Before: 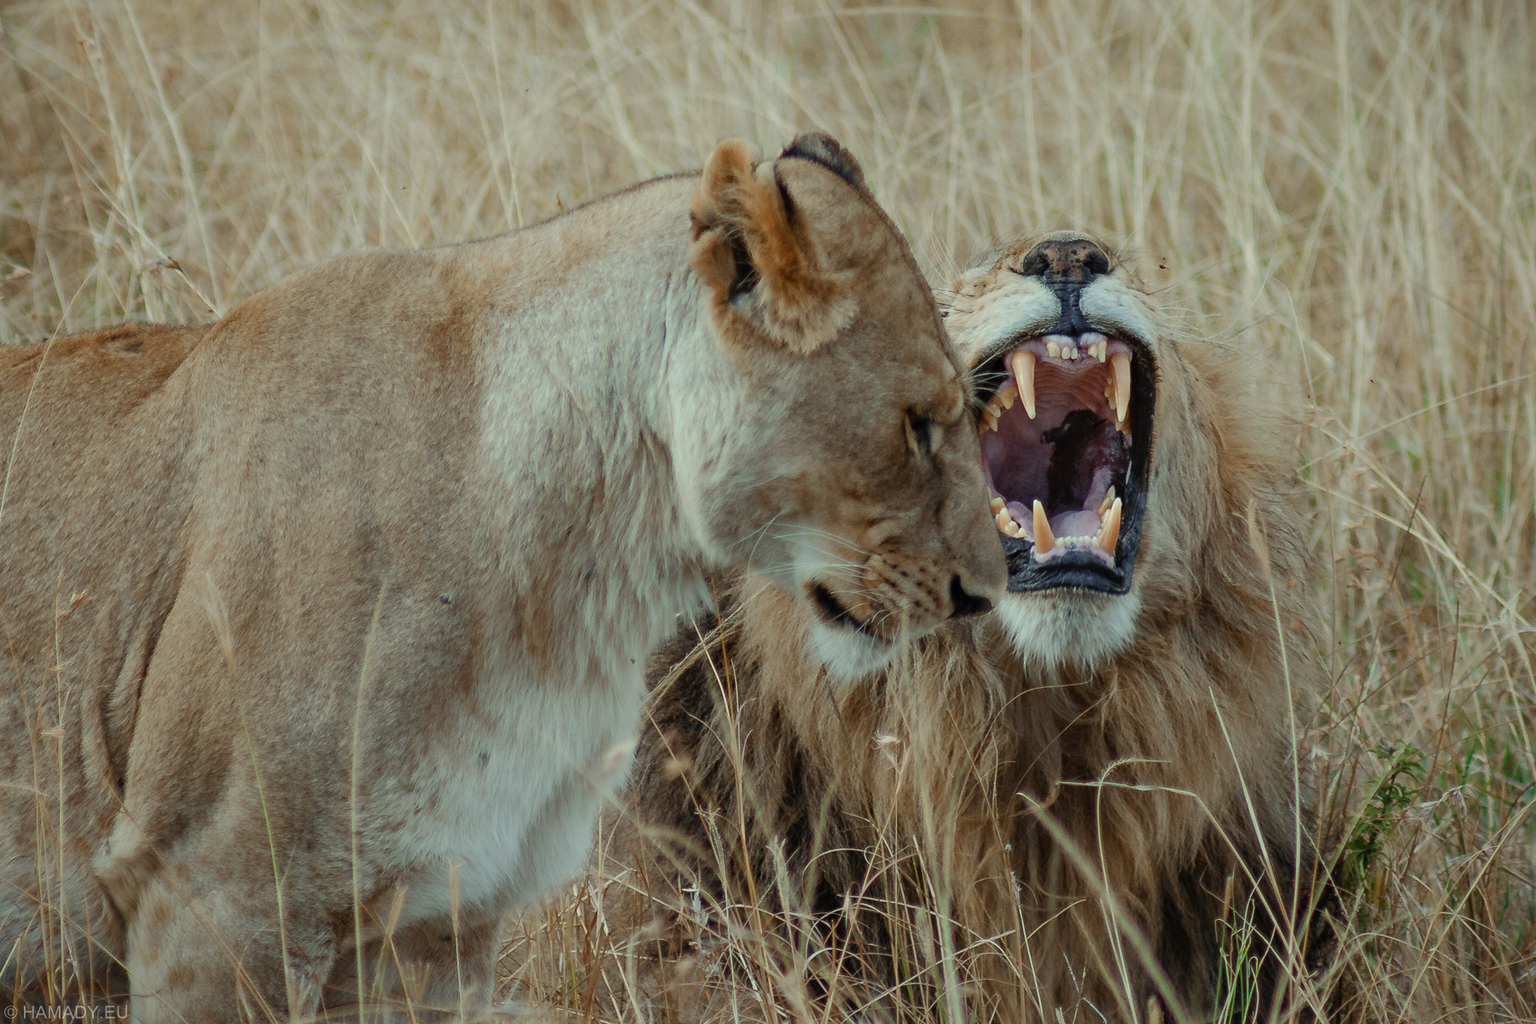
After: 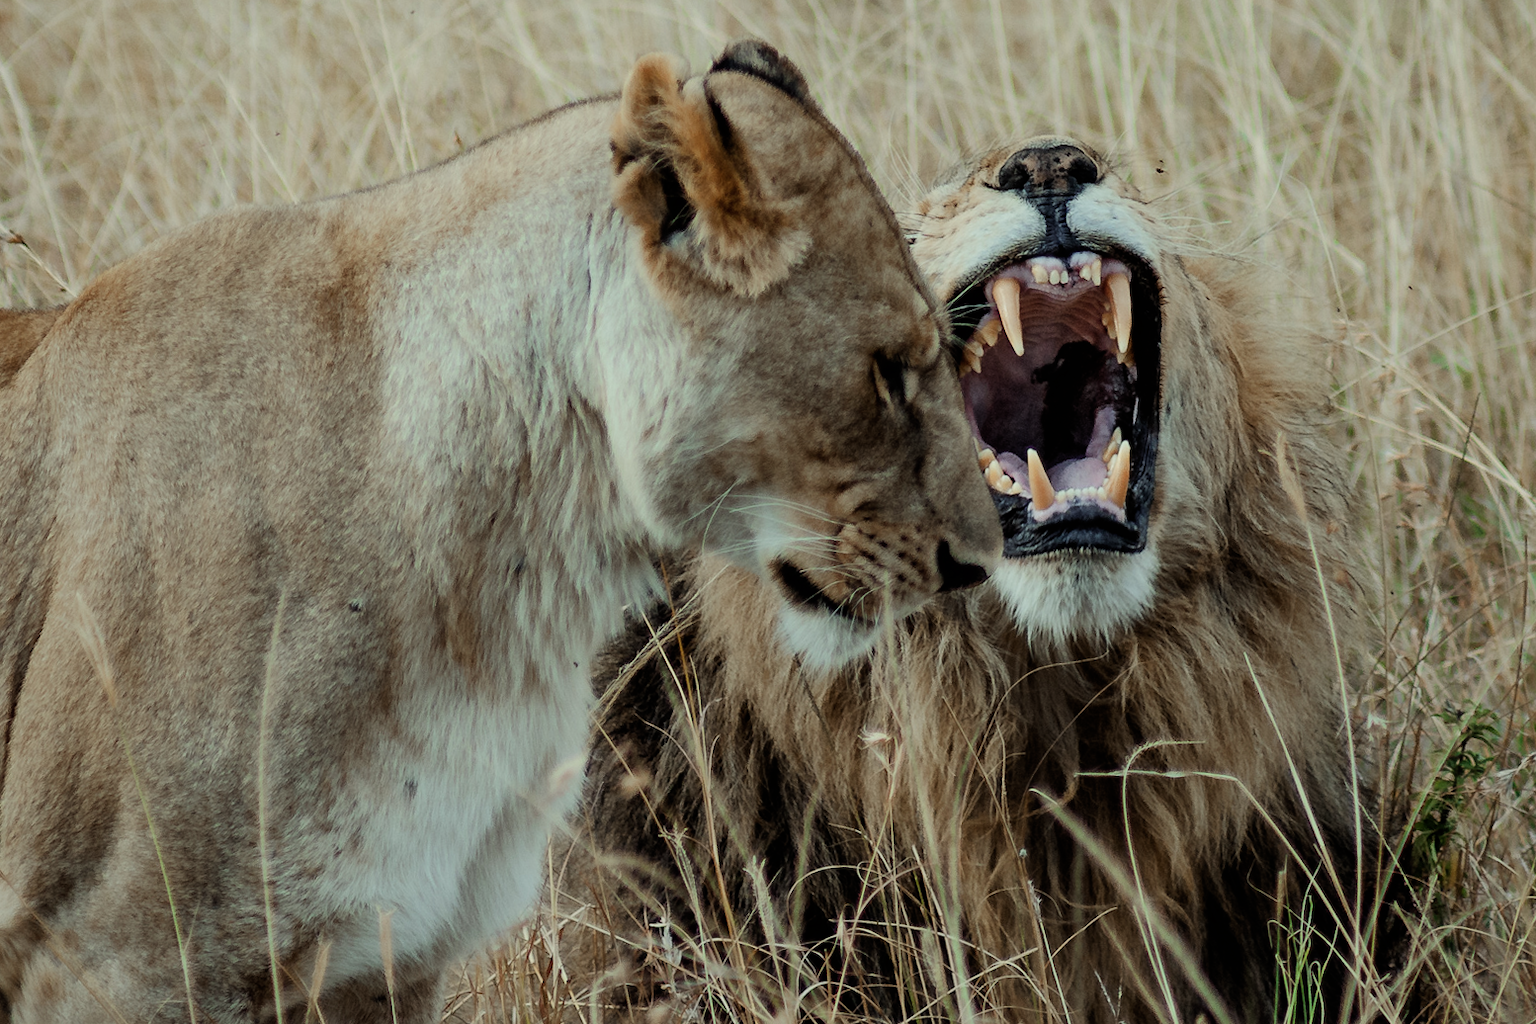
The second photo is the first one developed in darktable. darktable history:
crop and rotate: angle 3.55°, left 5.77%, top 5.702%
filmic rgb: black relative exposure -8.01 EV, white relative exposure 4.05 EV, hardness 4.14, contrast 1.37, preserve chrominance max RGB
